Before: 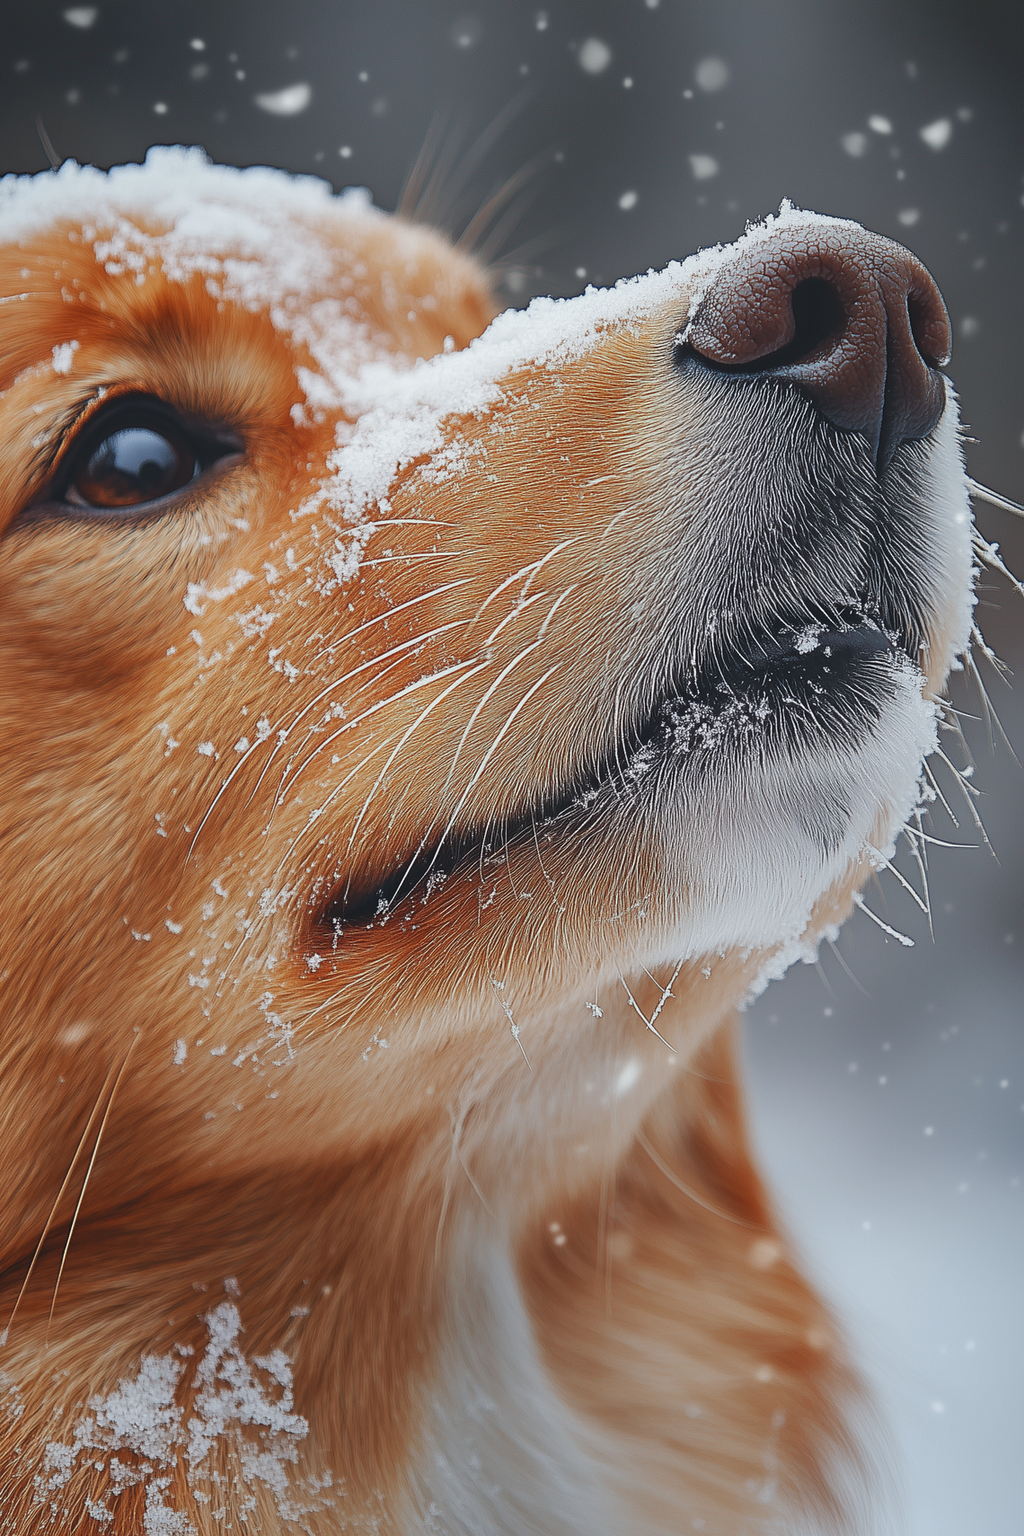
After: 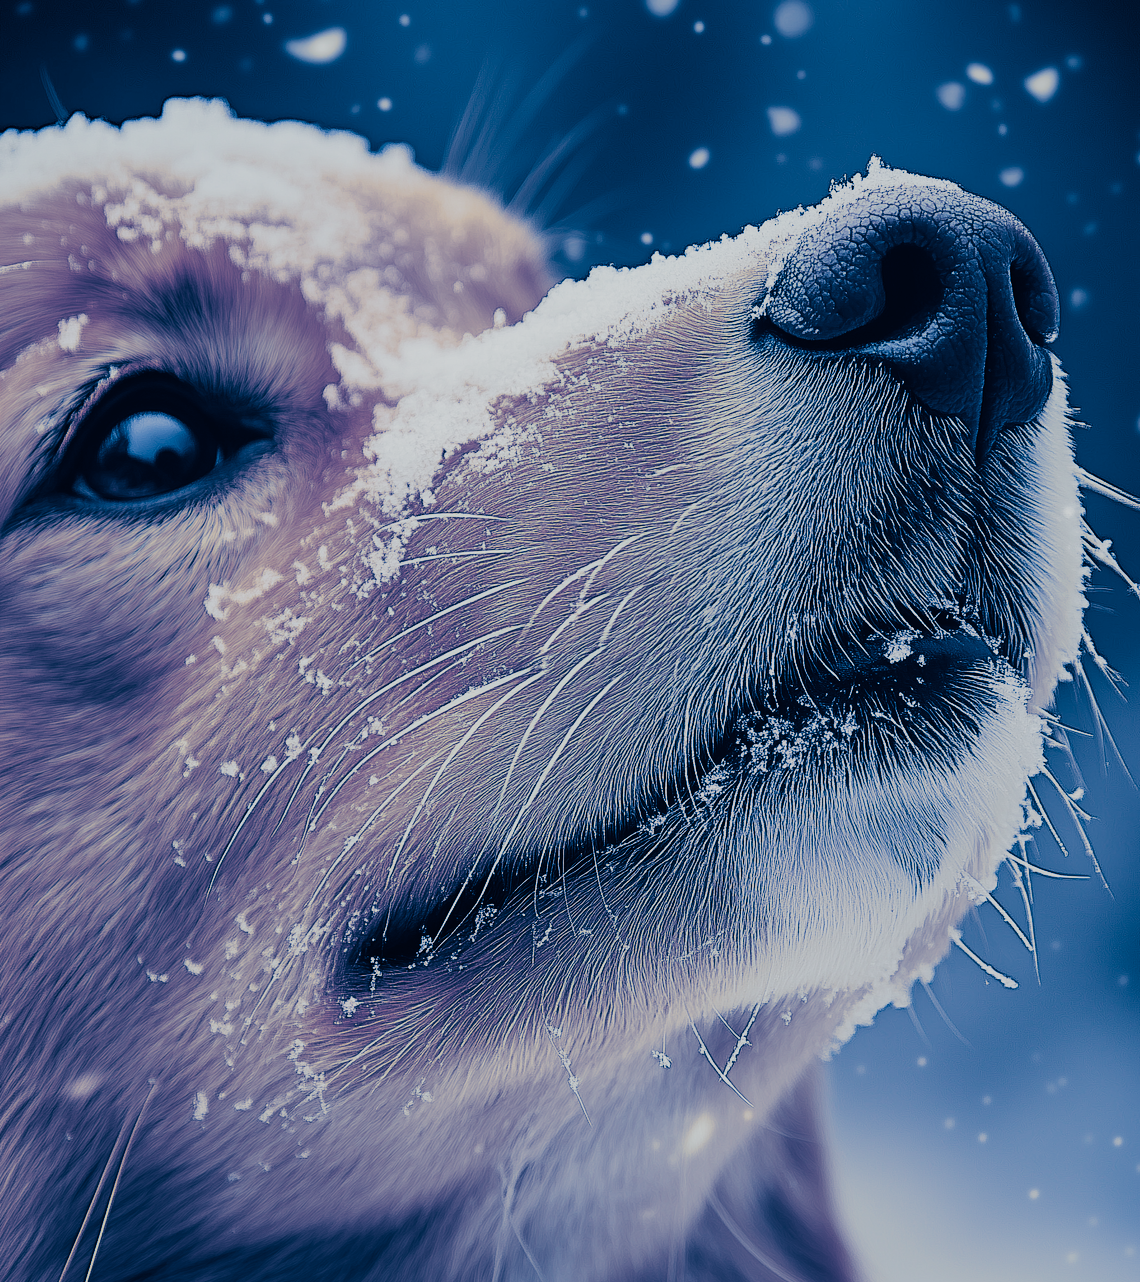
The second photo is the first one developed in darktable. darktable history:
tone equalizer: -8 EV -0.417 EV, -7 EV -0.389 EV, -6 EV -0.333 EV, -5 EV -0.222 EV, -3 EV 0.222 EV, -2 EV 0.333 EV, -1 EV 0.389 EV, +0 EV 0.417 EV, edges refinement/feathering 500, mask exposure compensation -1.57 EV, preserve details no
crop: top 3.857%, bottom 21.132%
split-toning: shadows › hue 226.8°, shadows › saturation 1, highlights › saturation 0, balance -61.41
filmic rgb: black relative exposure -6.98 EV, white relative exposure 5.63 EV, hardness 2.86
